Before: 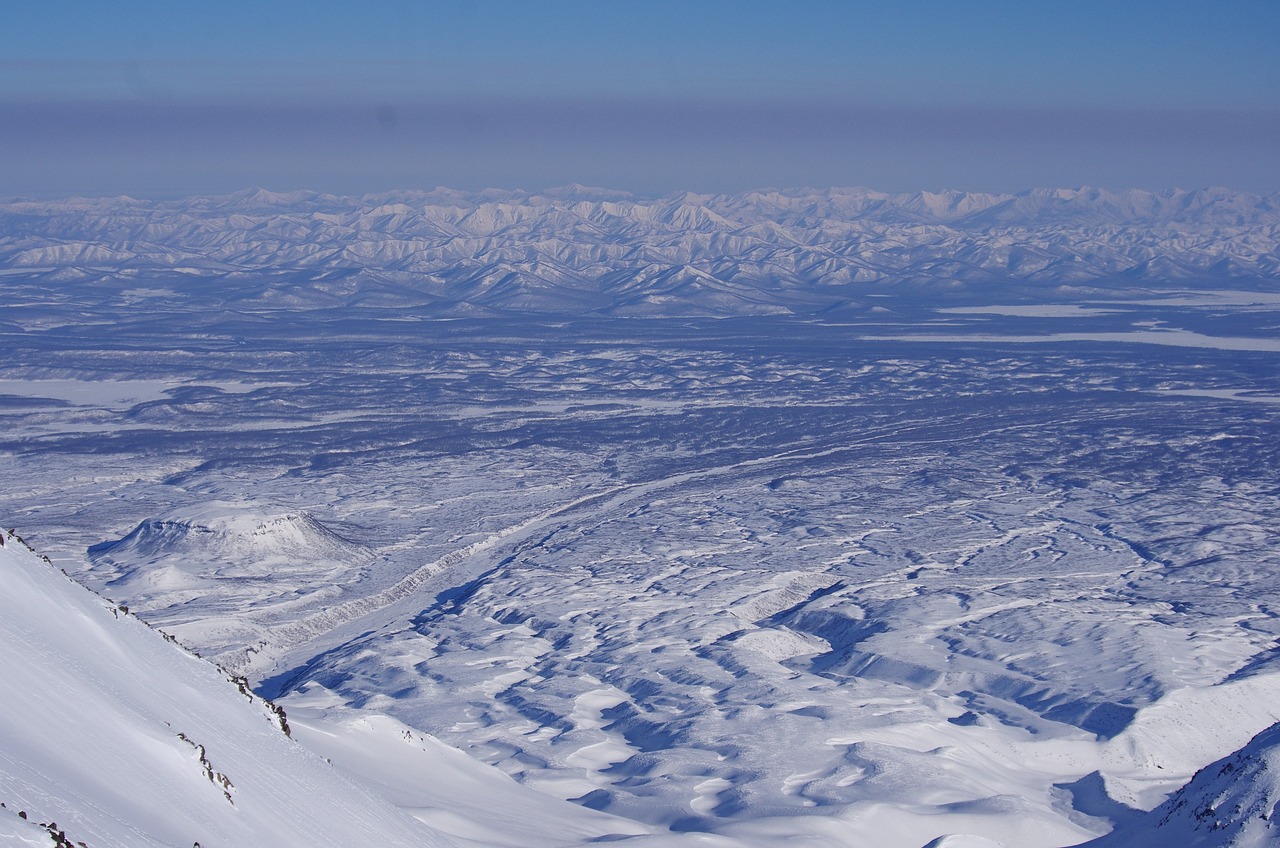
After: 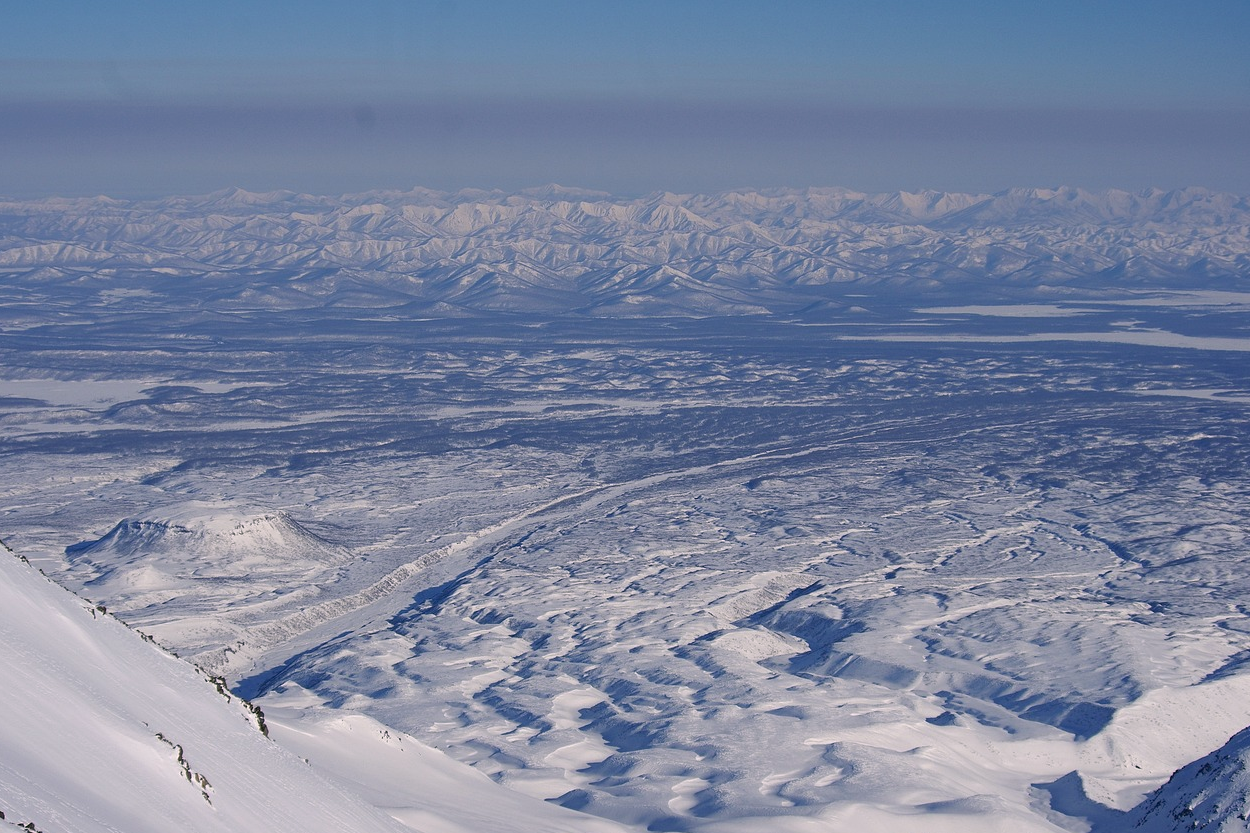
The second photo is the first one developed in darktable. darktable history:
crop and rotate: left 1.739%, right 0.6%, bottom 1.759%
color correction: highlights a* 4.53, highlights b* 4.98, shadows a* -6.86, shadows b* 5
